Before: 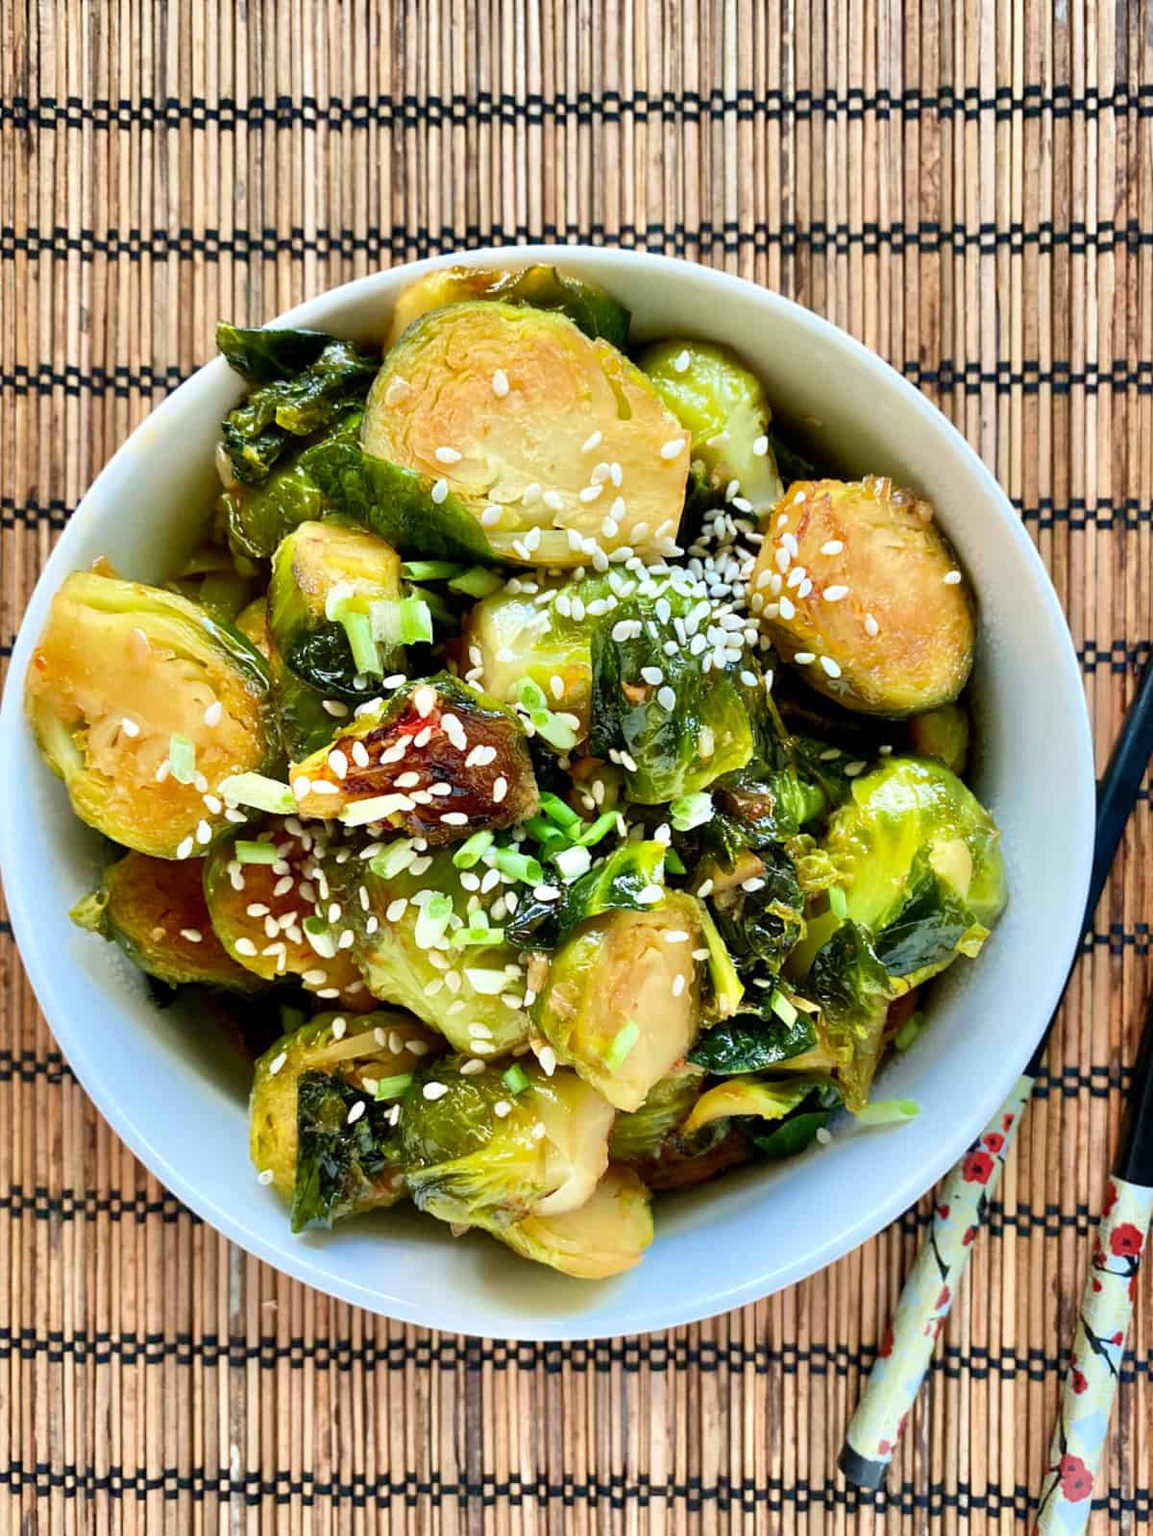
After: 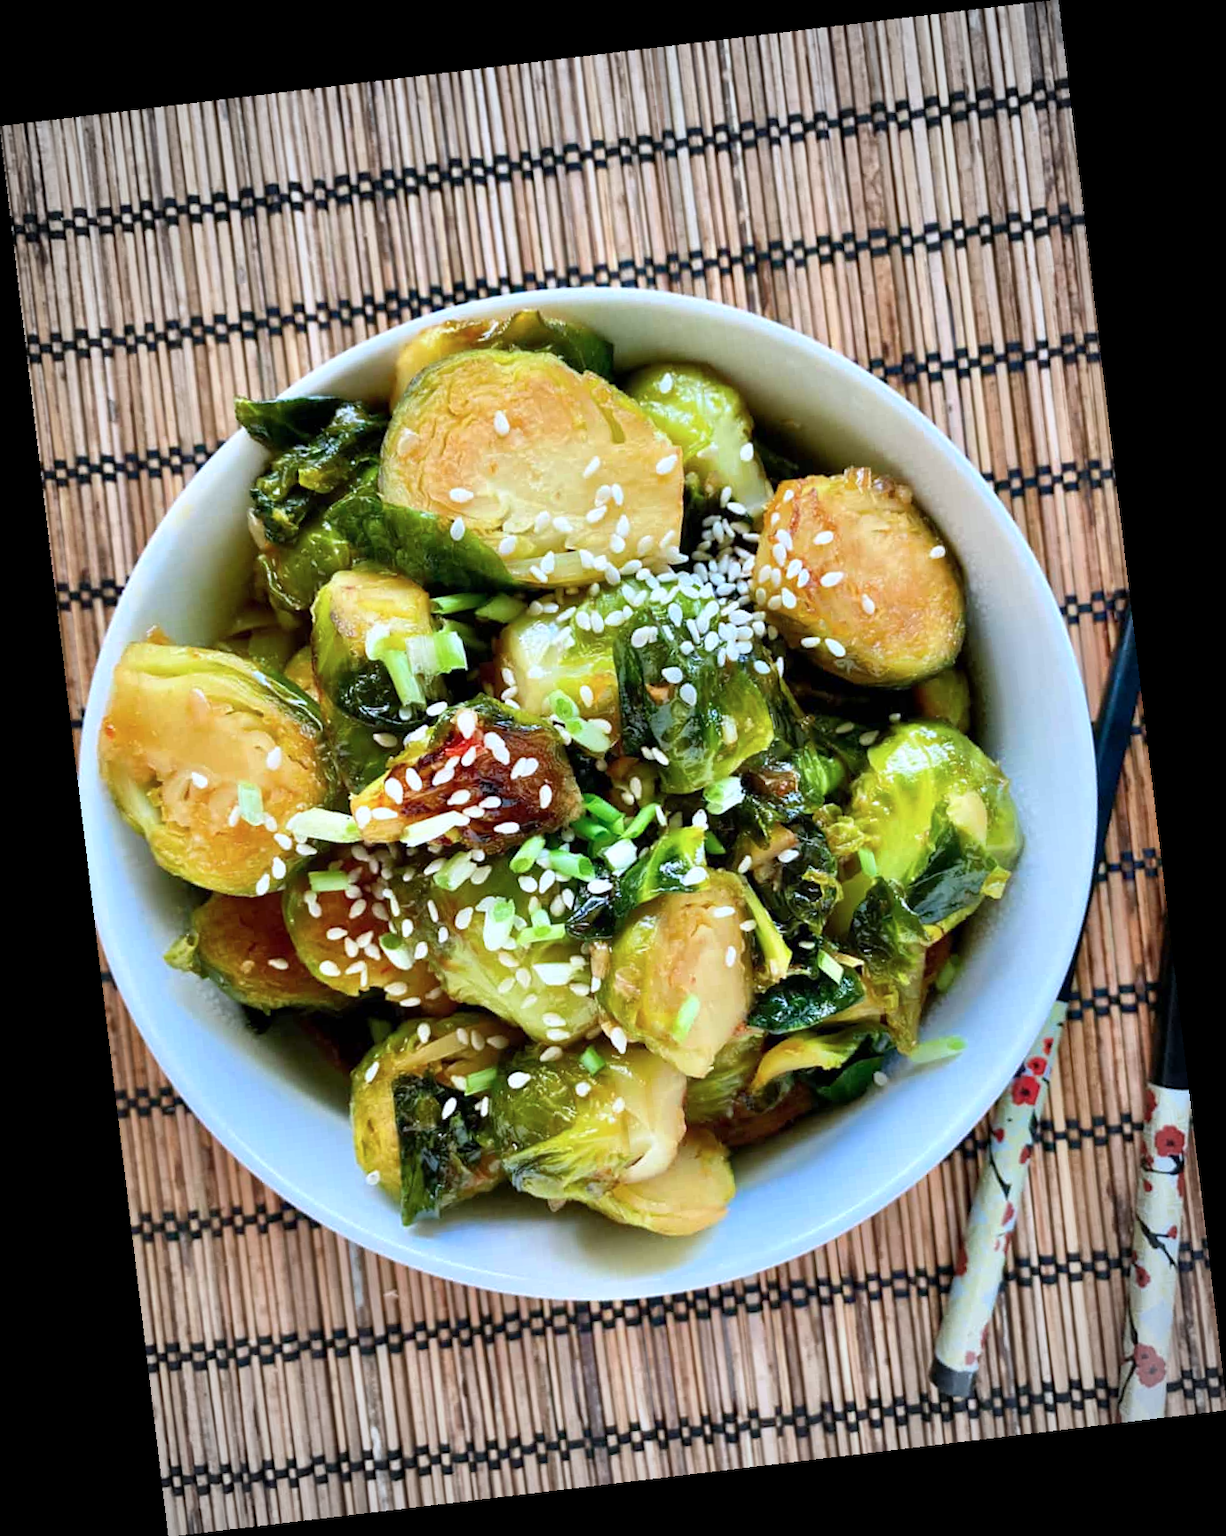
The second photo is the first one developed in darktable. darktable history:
color calibration: illuminant as shot in camera, x 0.366, y 0.378, temperature 4425.7 K, saturation algorithm version 1 (2020)
vignetting: fall-off start 67.15%, brightness -0.442, saturation -0.691, width/height ratio 1.011, unbound false
rotate and perspective: rotation -6.83°, automatic cropping off
